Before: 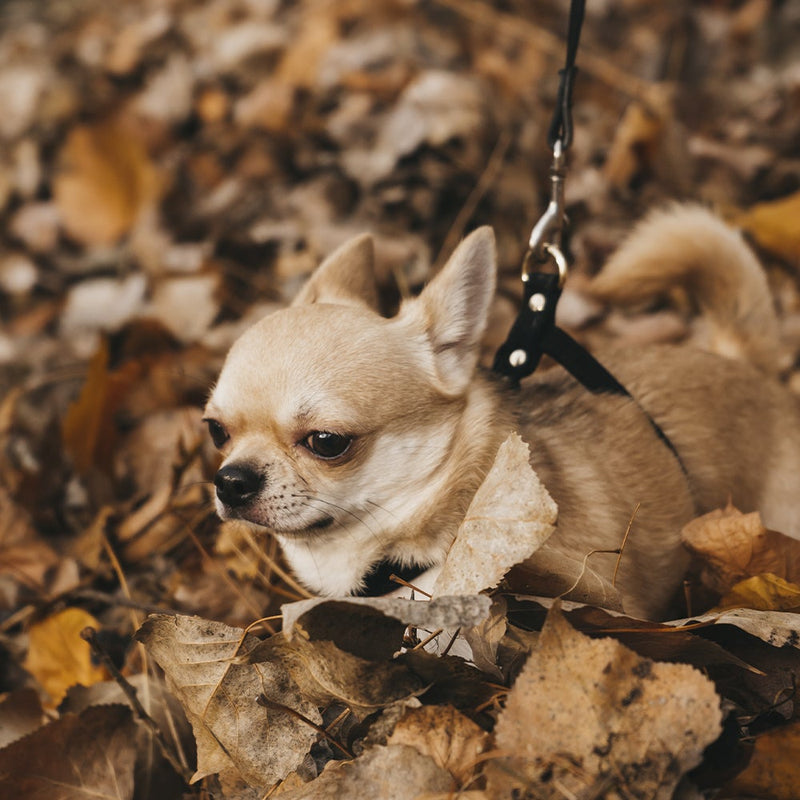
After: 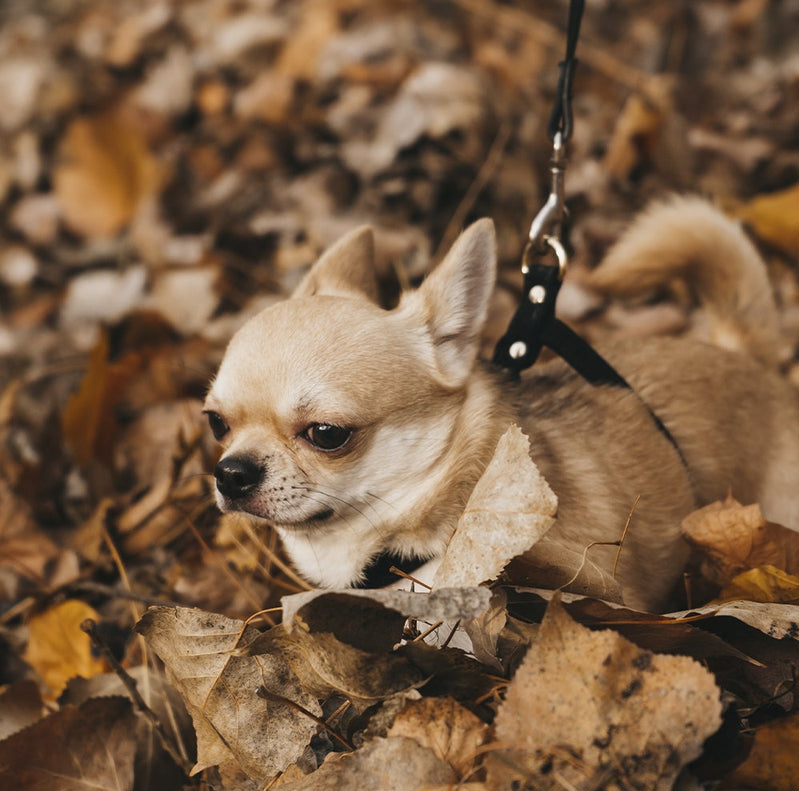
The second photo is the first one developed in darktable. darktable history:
crop: top 1.073%, right 0.018%
